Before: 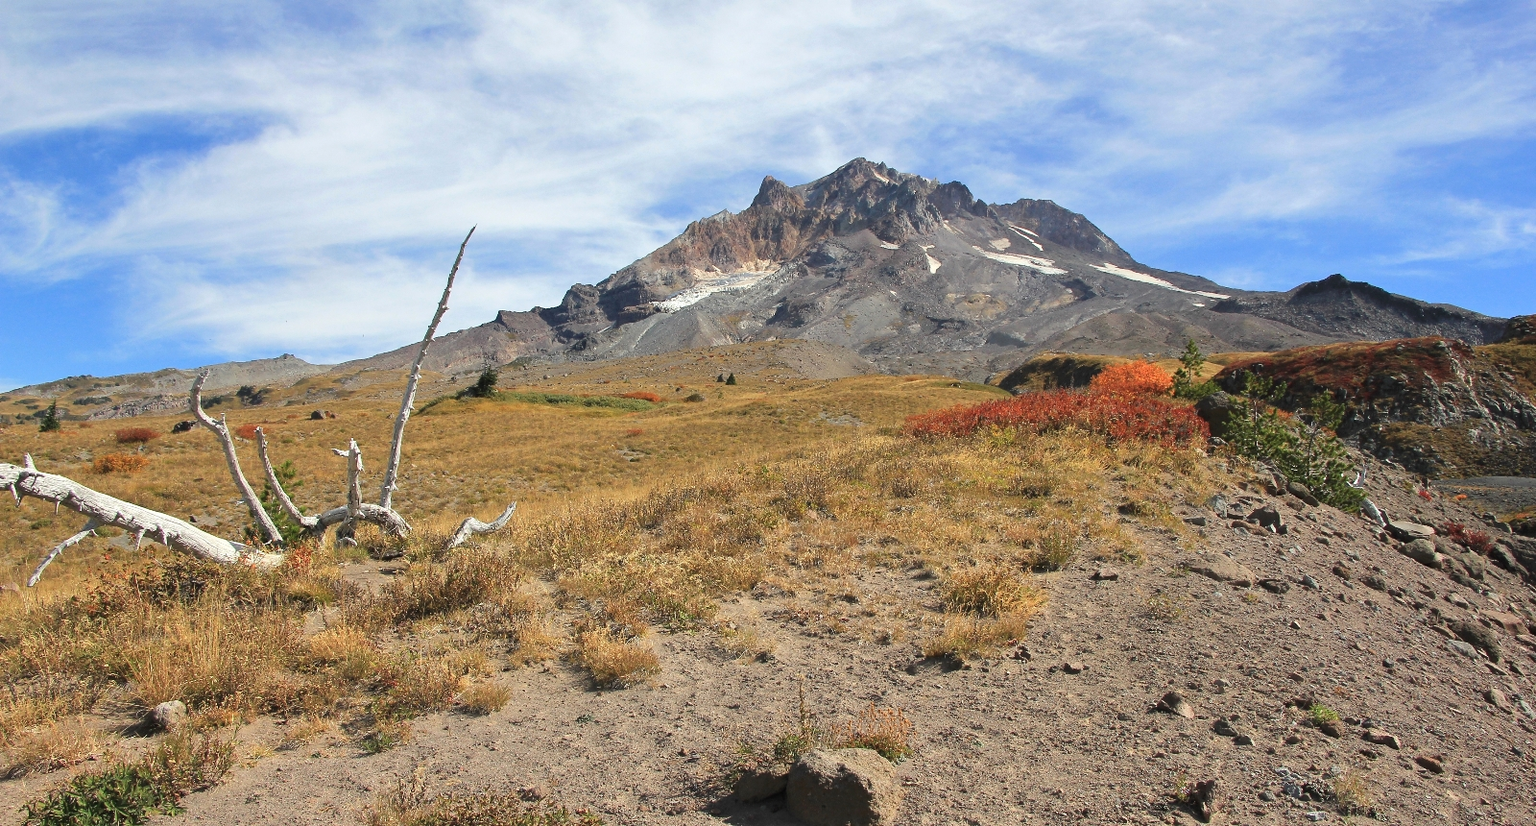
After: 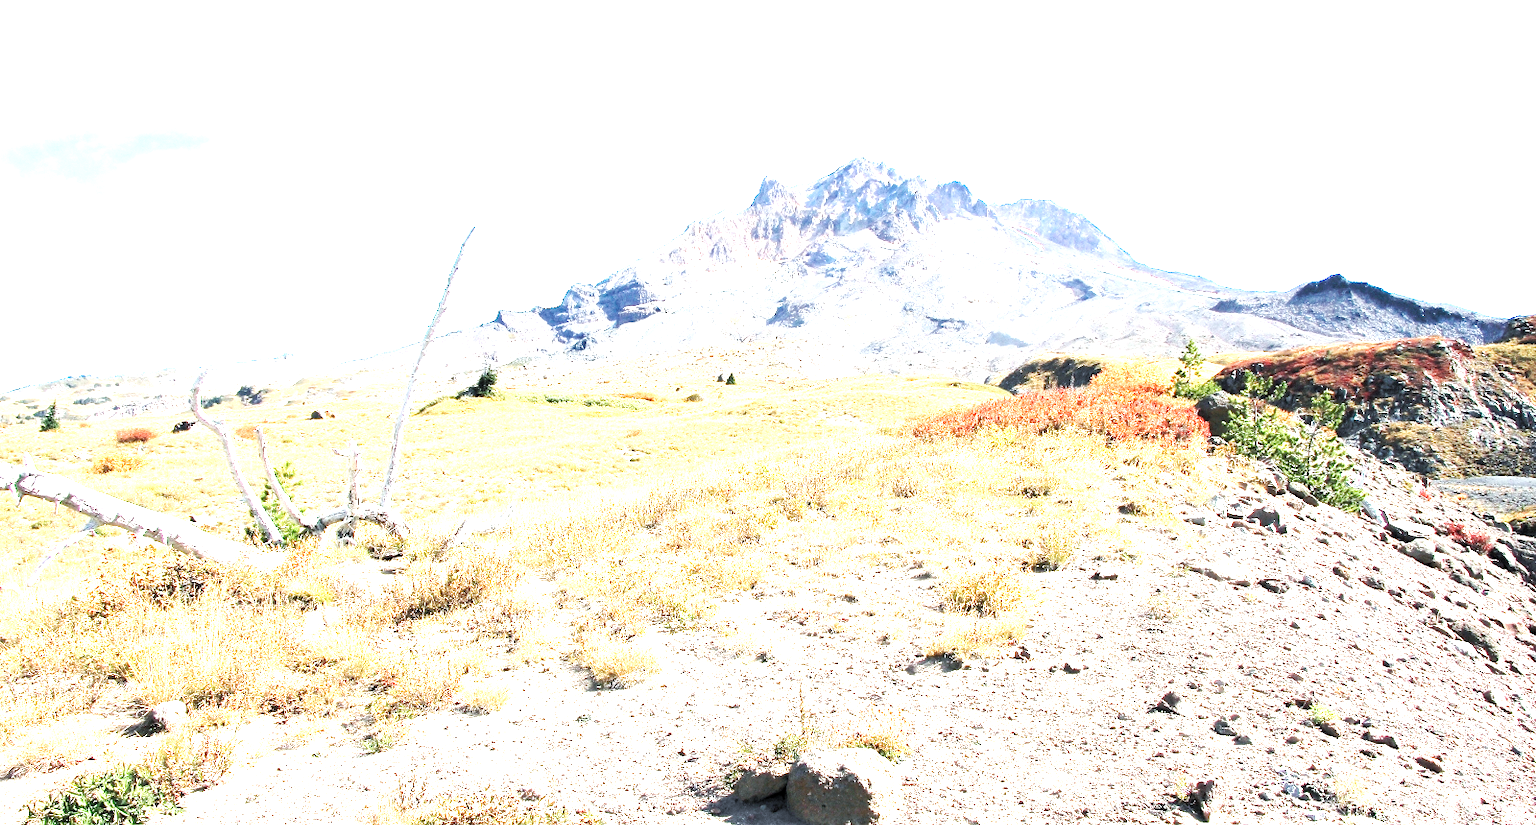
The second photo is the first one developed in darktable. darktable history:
levels: white 99.92%, levels [0.055, 0.477, 0.9]
base curve: curves: ch0 [(0, 0.003) (0.001, 0.002) (0.006, 0.004) (0.02, 0.022) (0.048, 0.086) (0.094, 0.234) (0.162, 0.431) (0.258, 0.629) (0.385, 0.8) (0.548, 0.918) (0.751, 0.988) (1, 1)], preserve colors none
exposure: exposure 1.162 EV, compensate highlight preservation false
color calibration: gray › normalize channels true, x 0.37, y 0.382, temperature 4314.83 K, gamut compression 0.007
